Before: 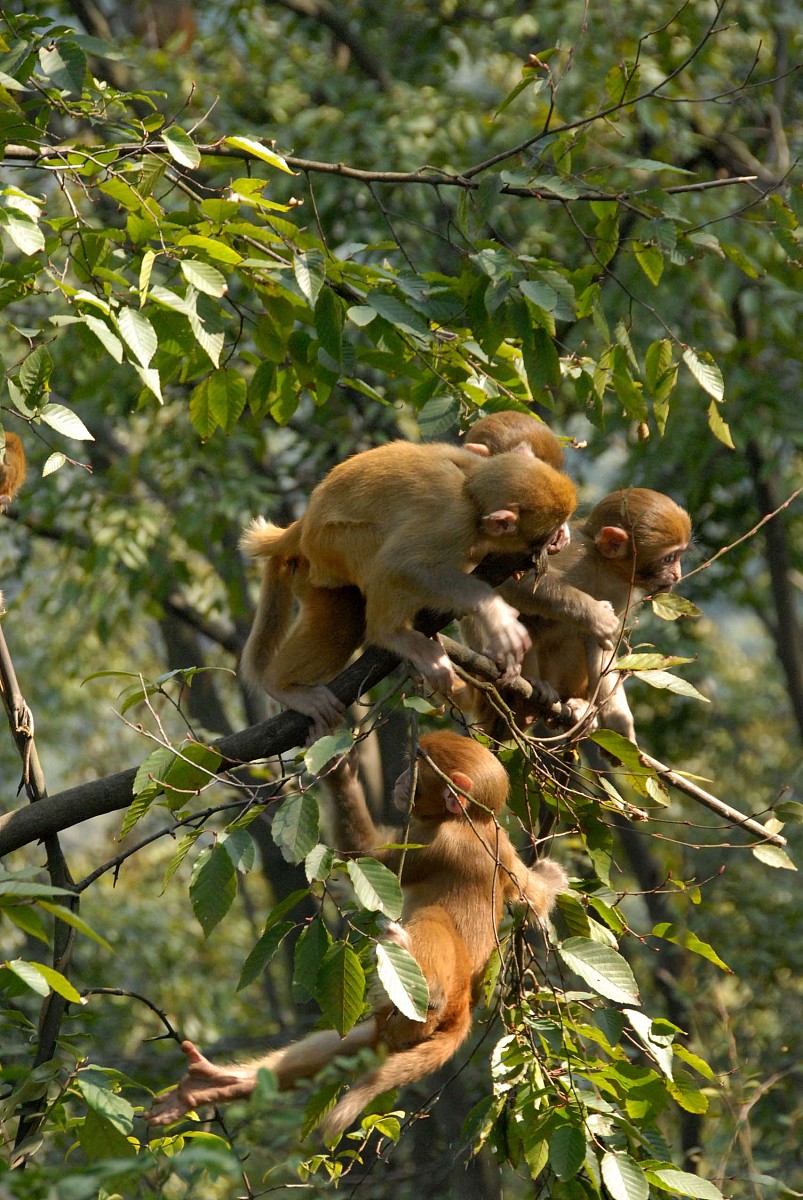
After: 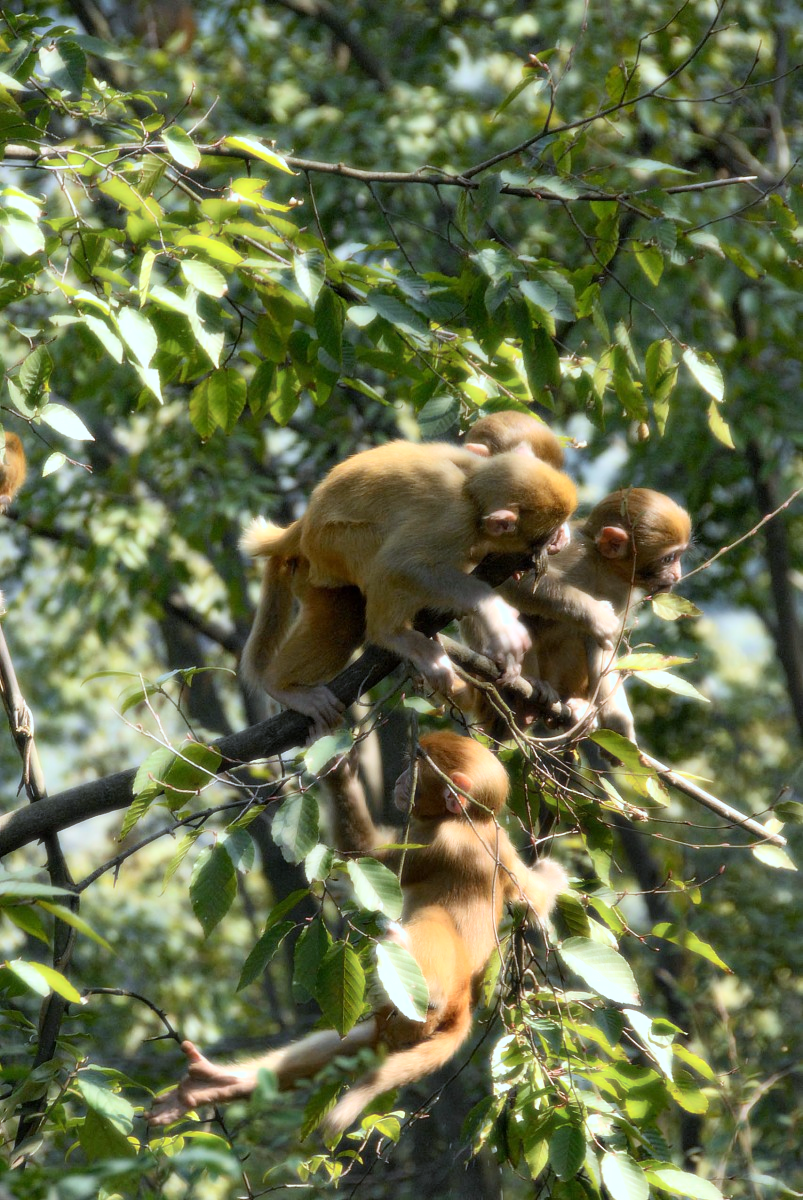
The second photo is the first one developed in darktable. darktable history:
bloom: size 0%, threshold 54.82%, strength 8.31%
white balance: red 0.926, green 1.003, blue 1.133
